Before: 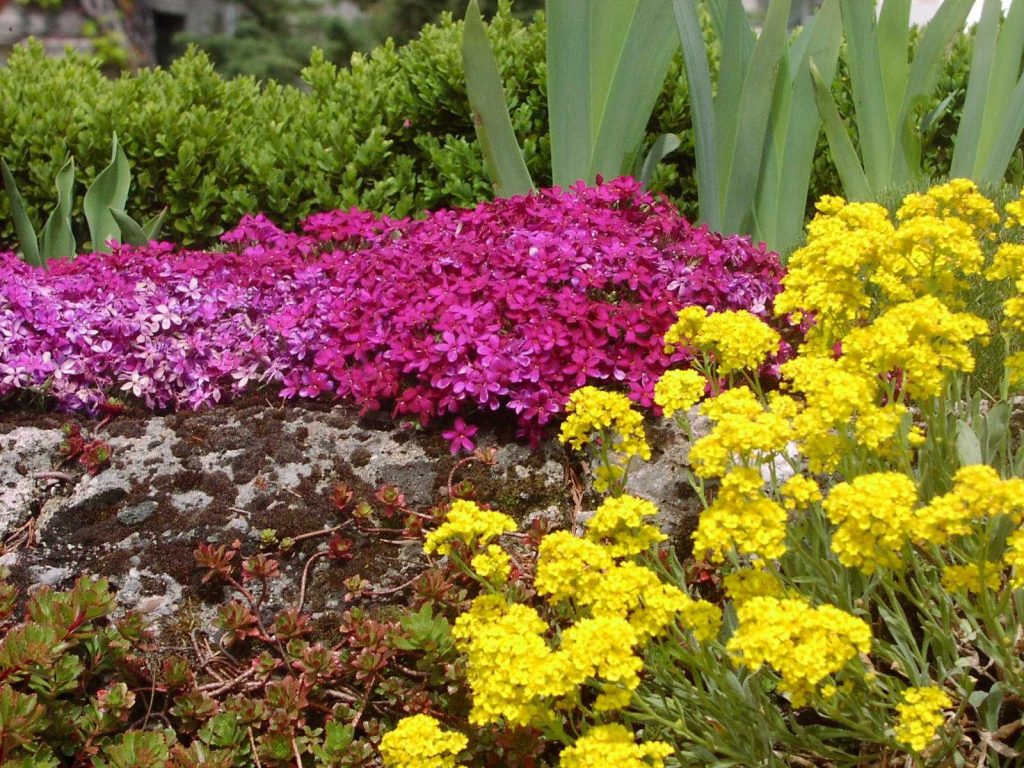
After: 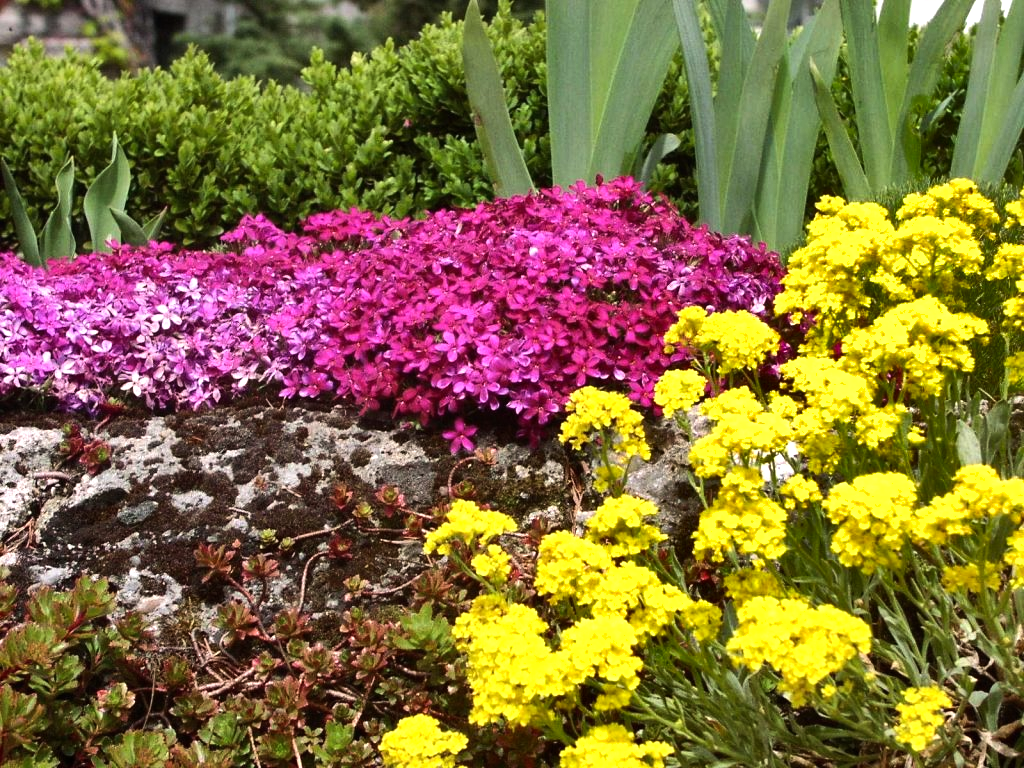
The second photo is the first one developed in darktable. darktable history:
shadows and highlights: shadows 20.91, highlights -82.73, soften with gaussian
tone equalizer: -8 EV -0.75 EV, -7 EV -0.7 EV, -6 EV -0.6 EV, -5 EV -0.4 EV, -3 EV 0.4 EV, -2 EV 0.6 EV, -1 EV 0.7 EV, +0 EV 0.75 EV, edges refinement/feathering 500, mask exposure compensation -1.57 EV, preserve details no
